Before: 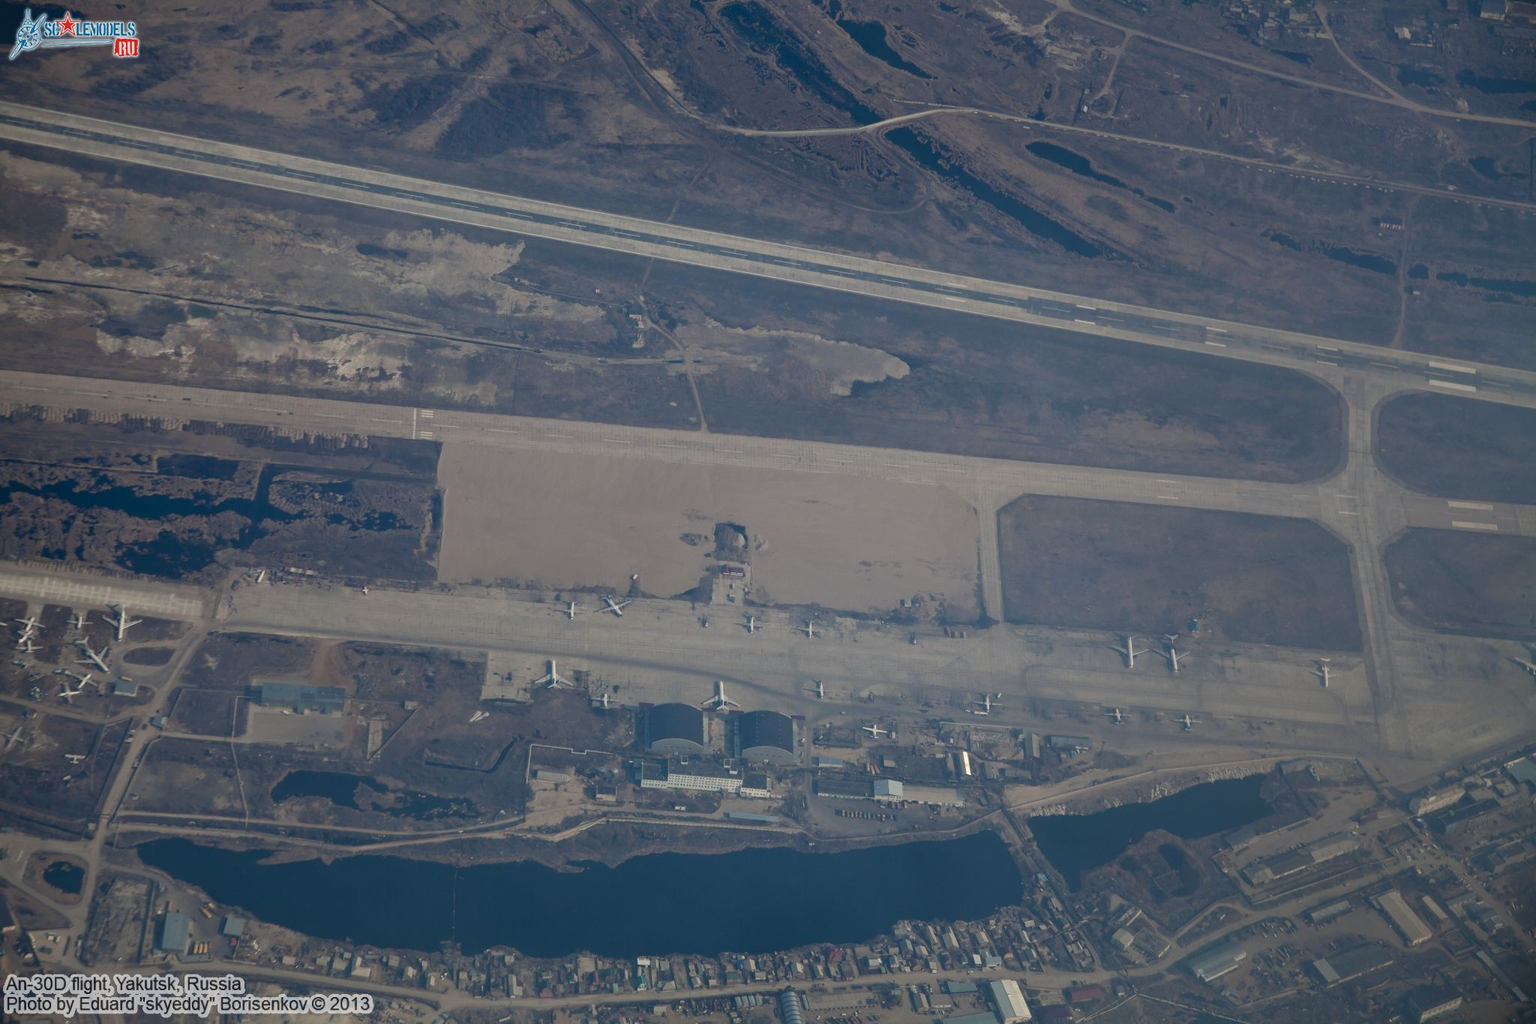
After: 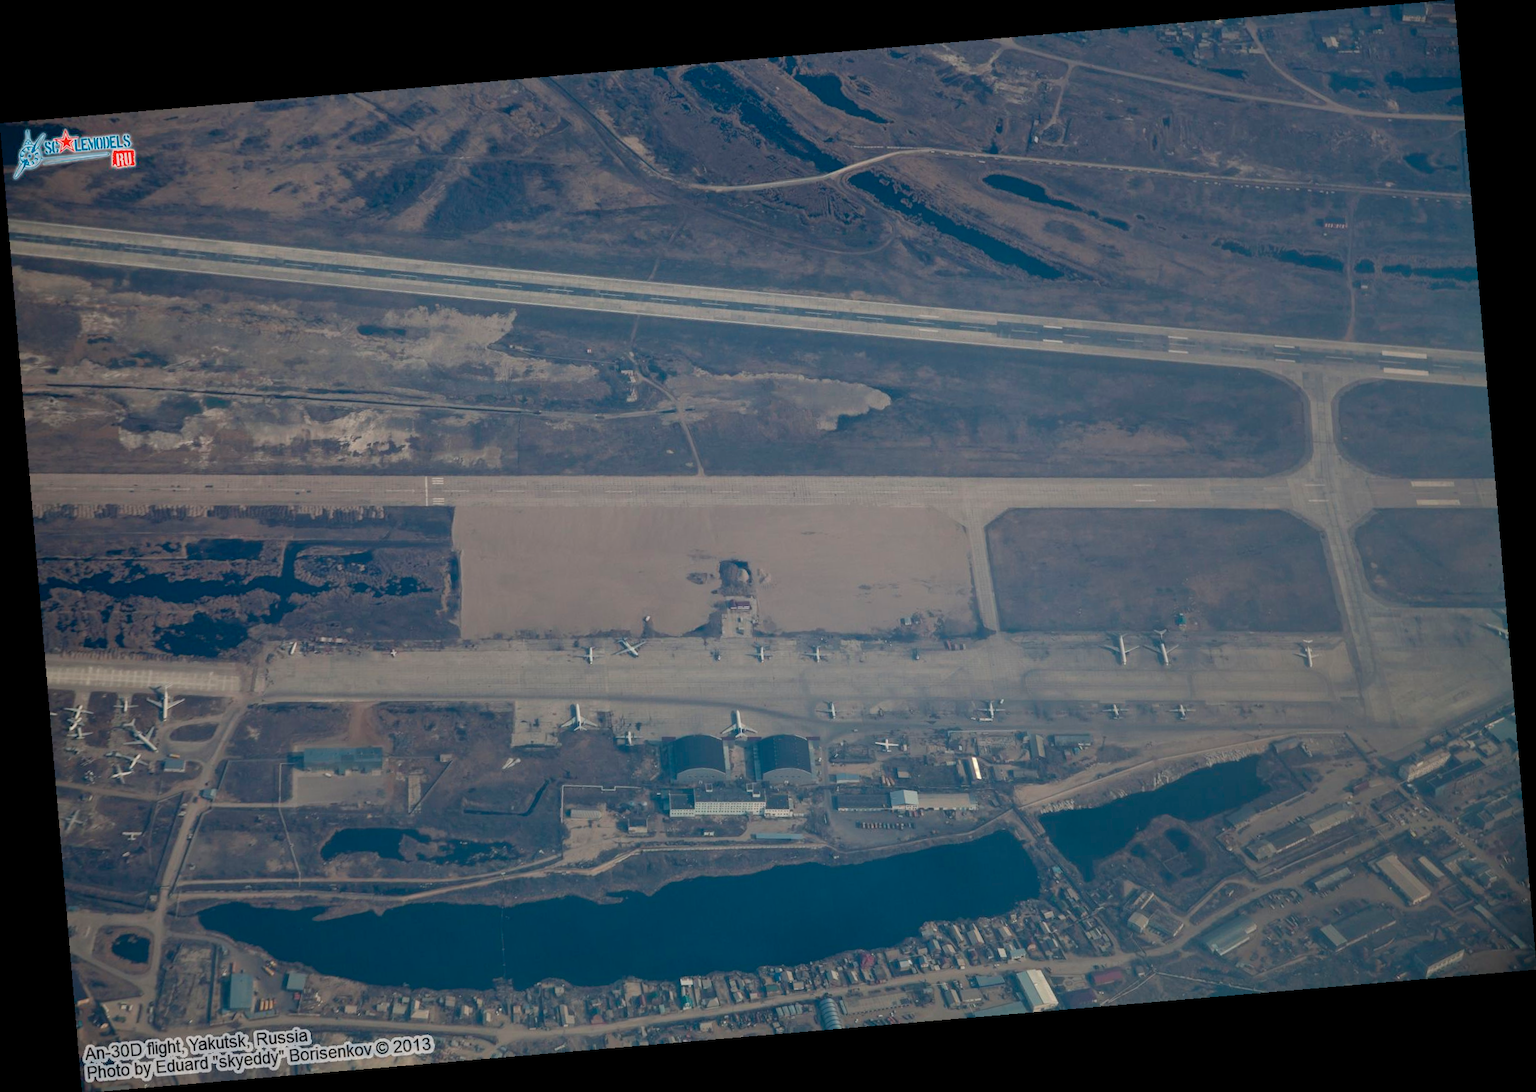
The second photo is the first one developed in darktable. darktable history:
rotate and perspective: rotation -4.86°, automatic cropping off
shadows and highlights: shadows 25, highlights -25
